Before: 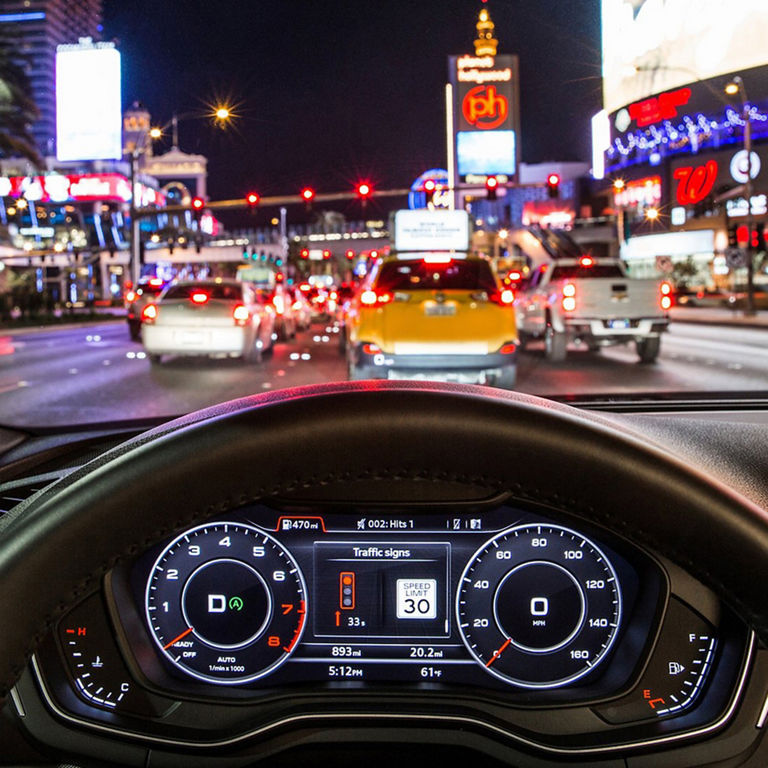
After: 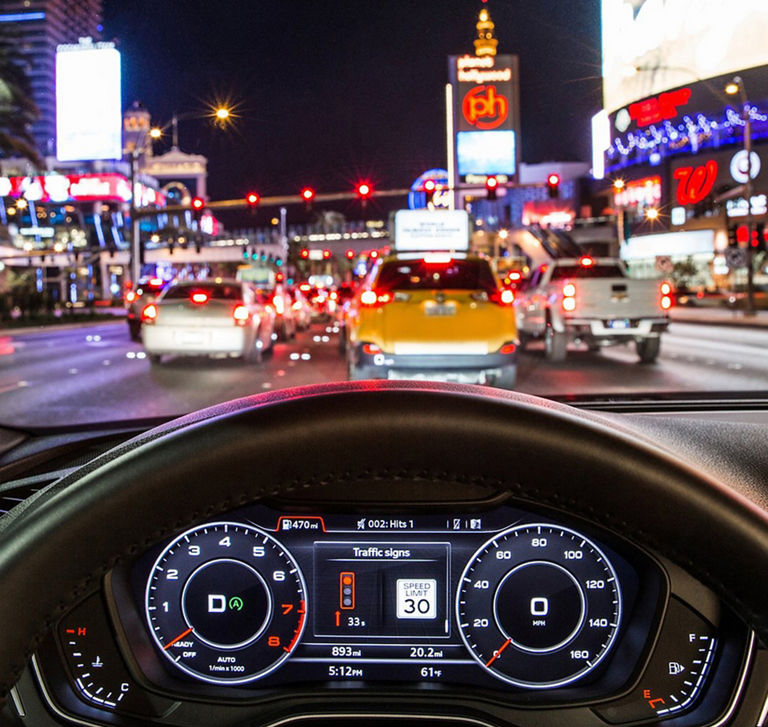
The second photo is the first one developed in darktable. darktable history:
crop and rotate: top 0.012%, bottom 5.273%
